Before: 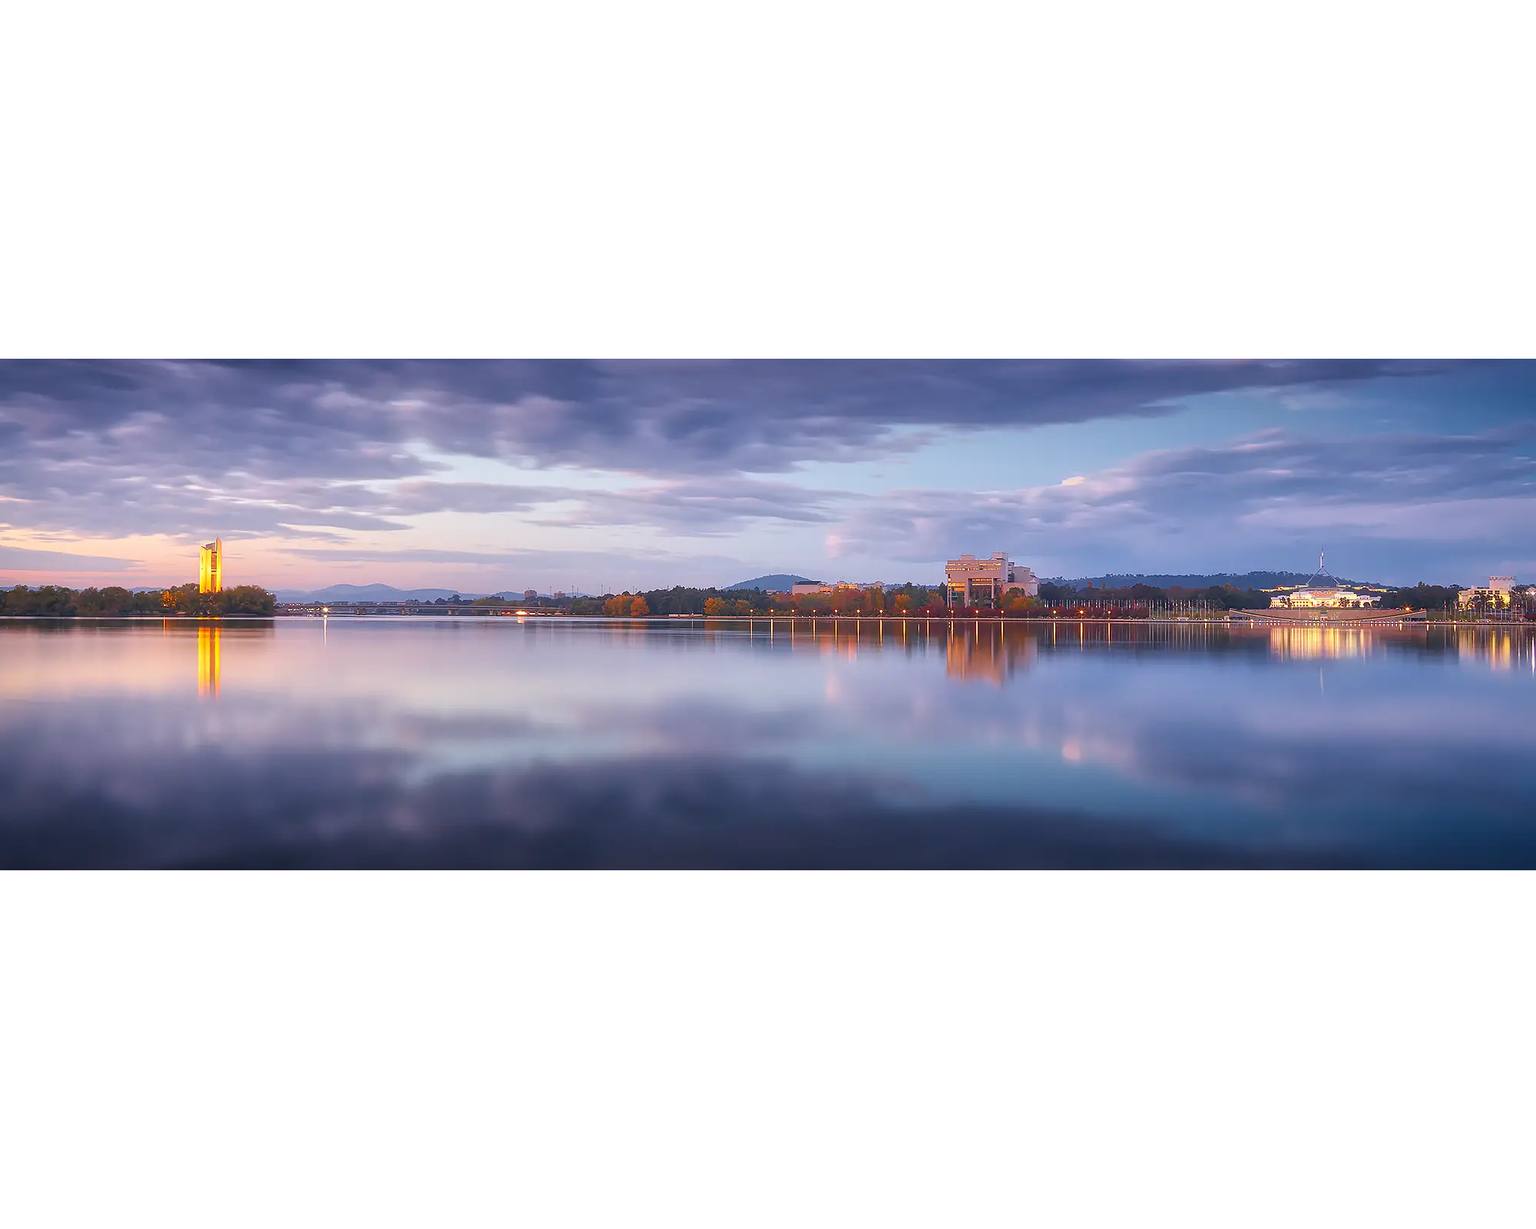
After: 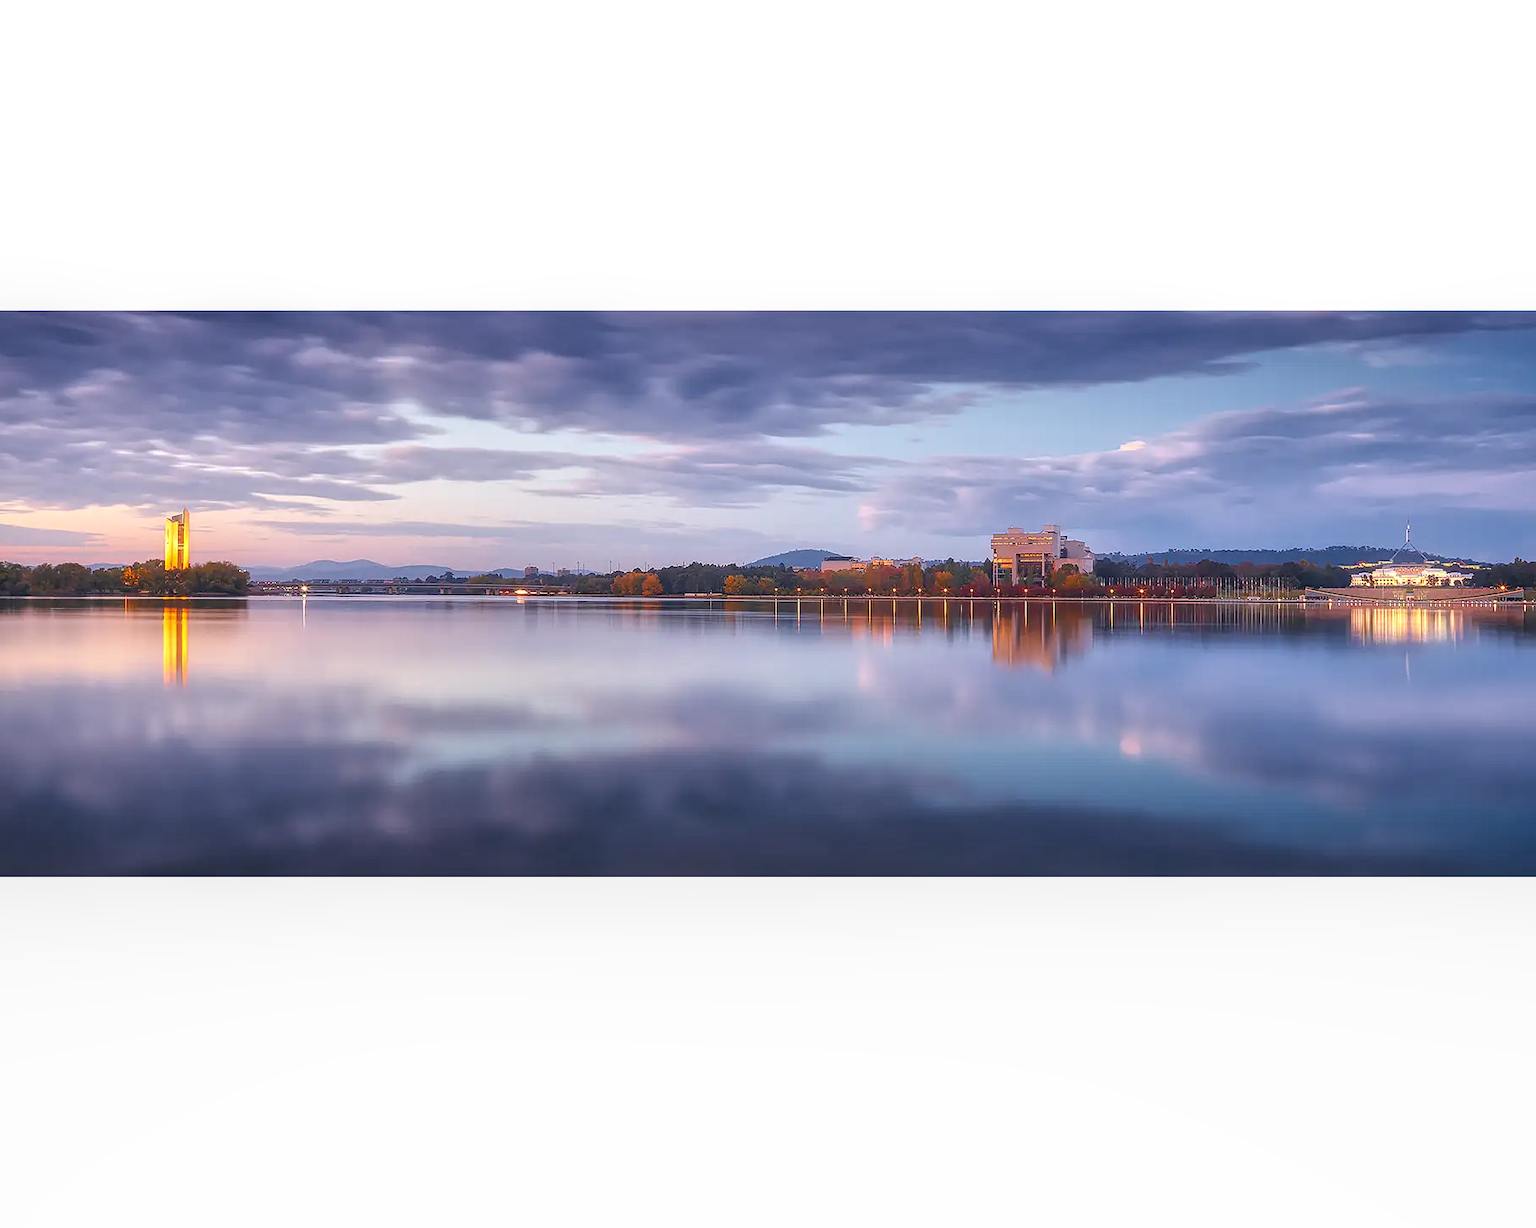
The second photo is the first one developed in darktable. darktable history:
crop: left 3.305%, top 6.436%, right 6.389%, bottom 3.258%
local contrast: on, module defaults
